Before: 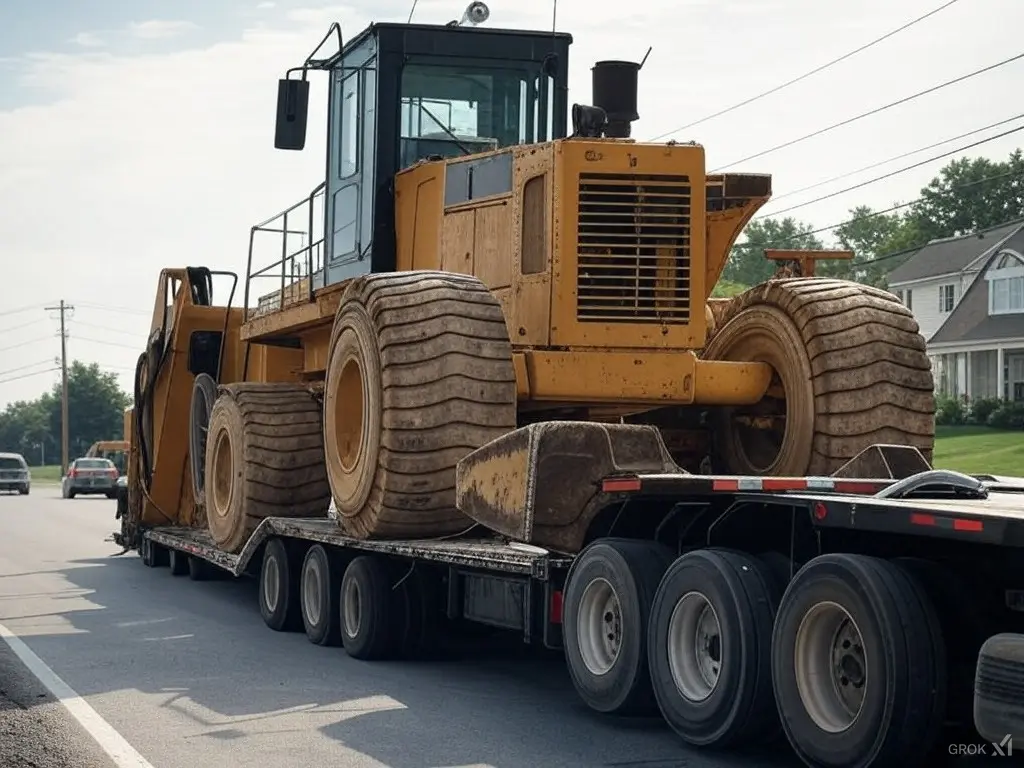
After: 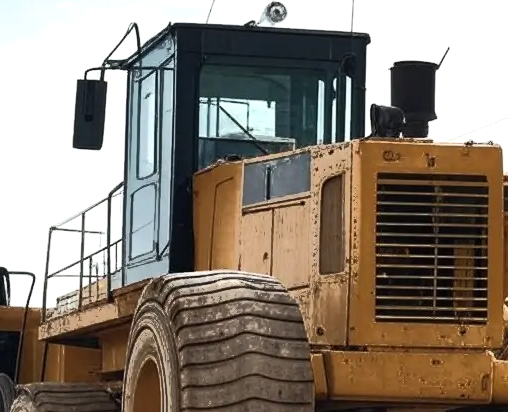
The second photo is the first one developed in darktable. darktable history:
tone curve: curves: ch0 [(0, 0) (0.003, 0.003) (0.011, 0.011) (0.025, 0.024) (0.044, 0.043) (0.069, 0.067) (0.1, 0.096) (0.136, 0.131) (0.177, 0.171) (0.224, 0.216) (0.277, 0.267) (0.335, 0.323) (0.399, 0.384) (0.468, 0.451) (0.543, 0.678) (0.623, 0.734) (0.709, 0.795) (0.801, 0.859) (0.898, 0.928) (1, 1)], color space Lab, independent channels, preserve colors none
crop: left 19.797%, right 30.525%, bottom 46.271%
tone equalizer: -8 EV -0.454 EV, -7 EV -0.406 EV, -6 EV -0.311 EV, -5 EV -0.24 EV, -3 EV 0.225 EV, -2 EV 0.343 EV, -1 EV 0.389 EV, +0 EV 0.415 EV, edges refinement/feathering 500, mask exposure compensation -1.57 EV, preserve details guided filter
